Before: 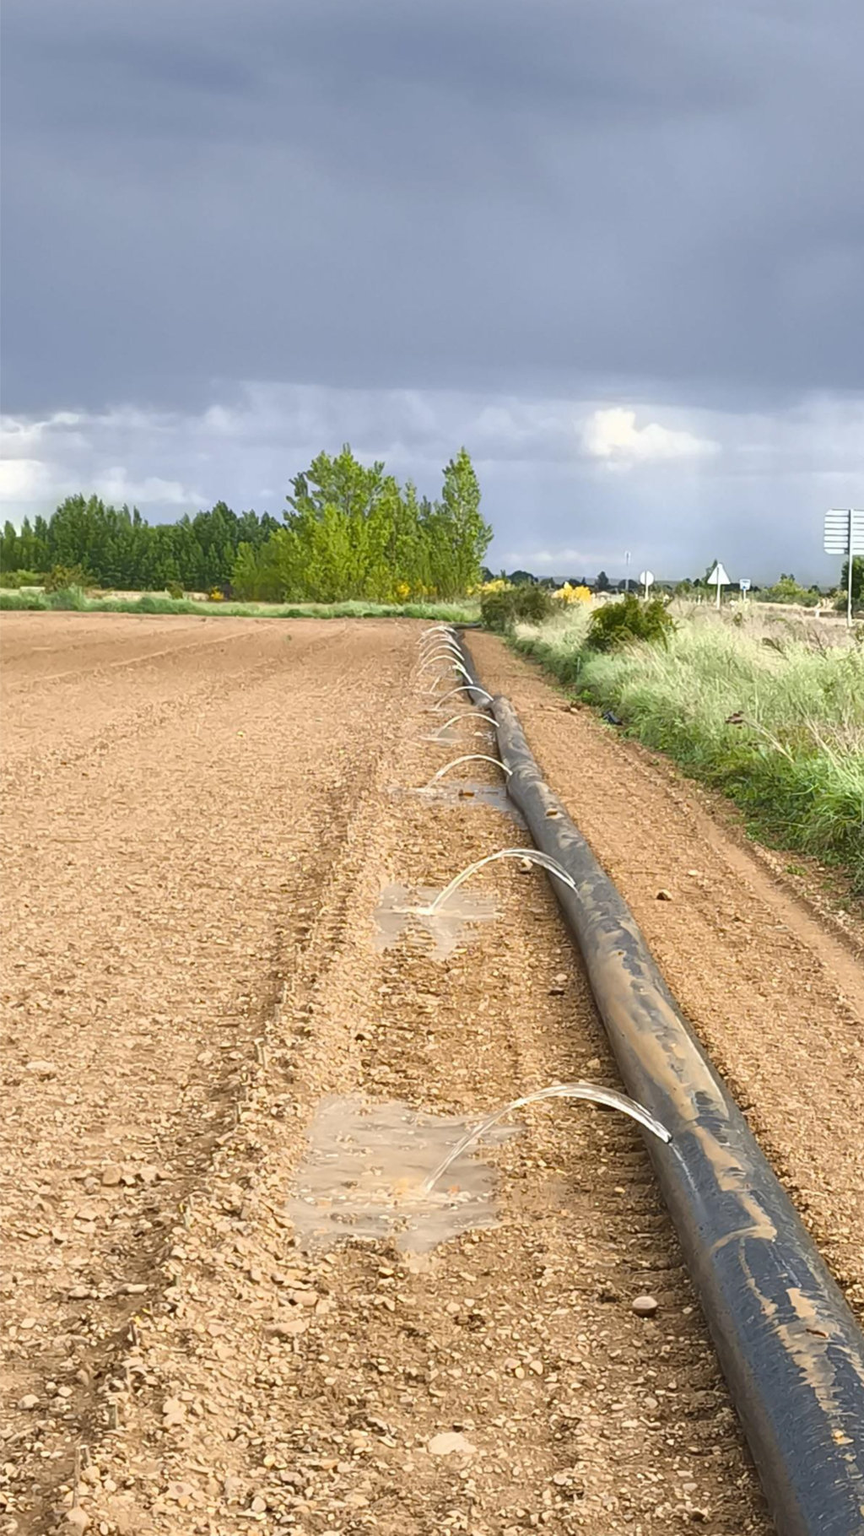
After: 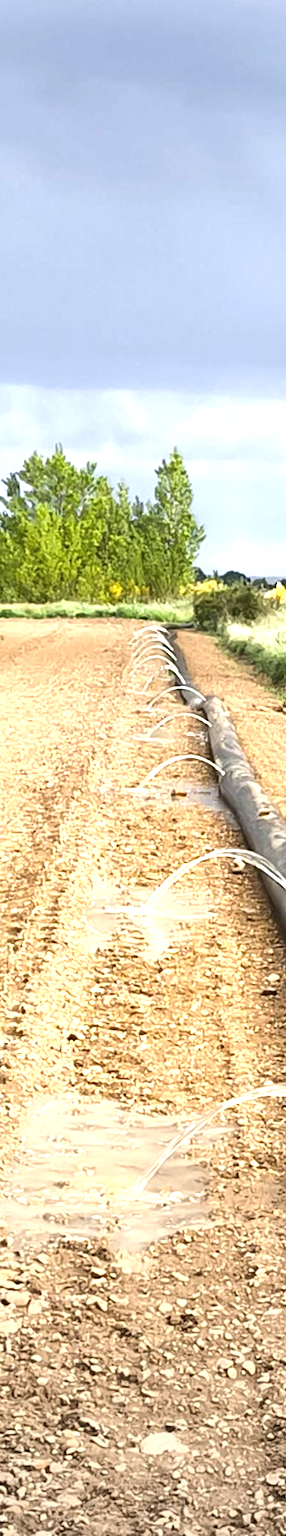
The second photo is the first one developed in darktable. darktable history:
crop: left 33.36%, right 33.36%
tone equalizer: -8 EV -0.75 EV, -7 EV -0.7 EV, -6 EV -0.6 EV, -5 EV -0.4 EV, -3 EV 0.4 EV, -2 EV 0.6 EV, -1 EV 0.7 EV, +0 EV 0.75 EV, edges refinement/feathering 500, mask exposure compensation -1.57 EV, preserve details no
vignetting: fall-off start 72.14%, fall-off radius 108.07%, brightness -0.713, saturation -0.488, center (-0.054, -0.359), width/height ratio 0.729
exposure: exposure 0.3 EV, compensate highlight preservation false
